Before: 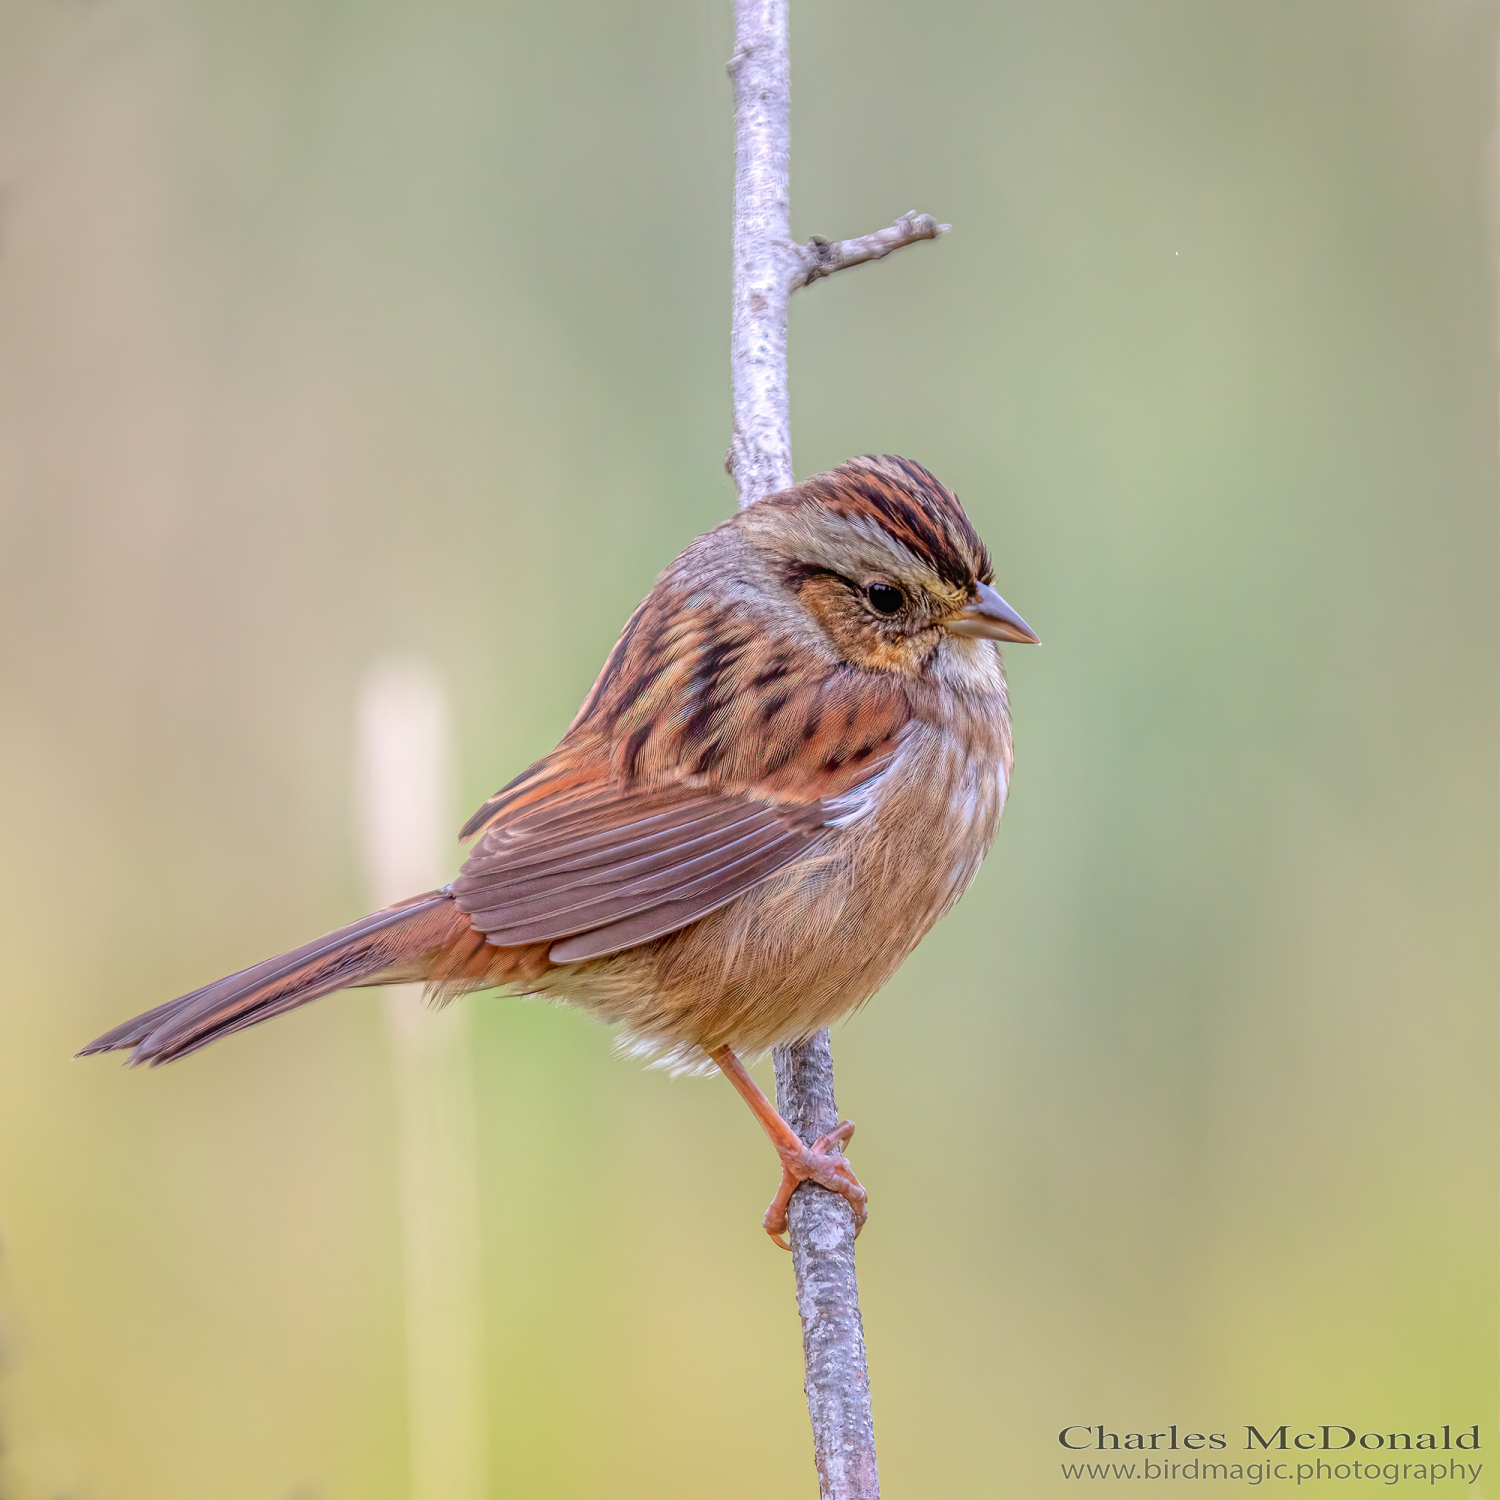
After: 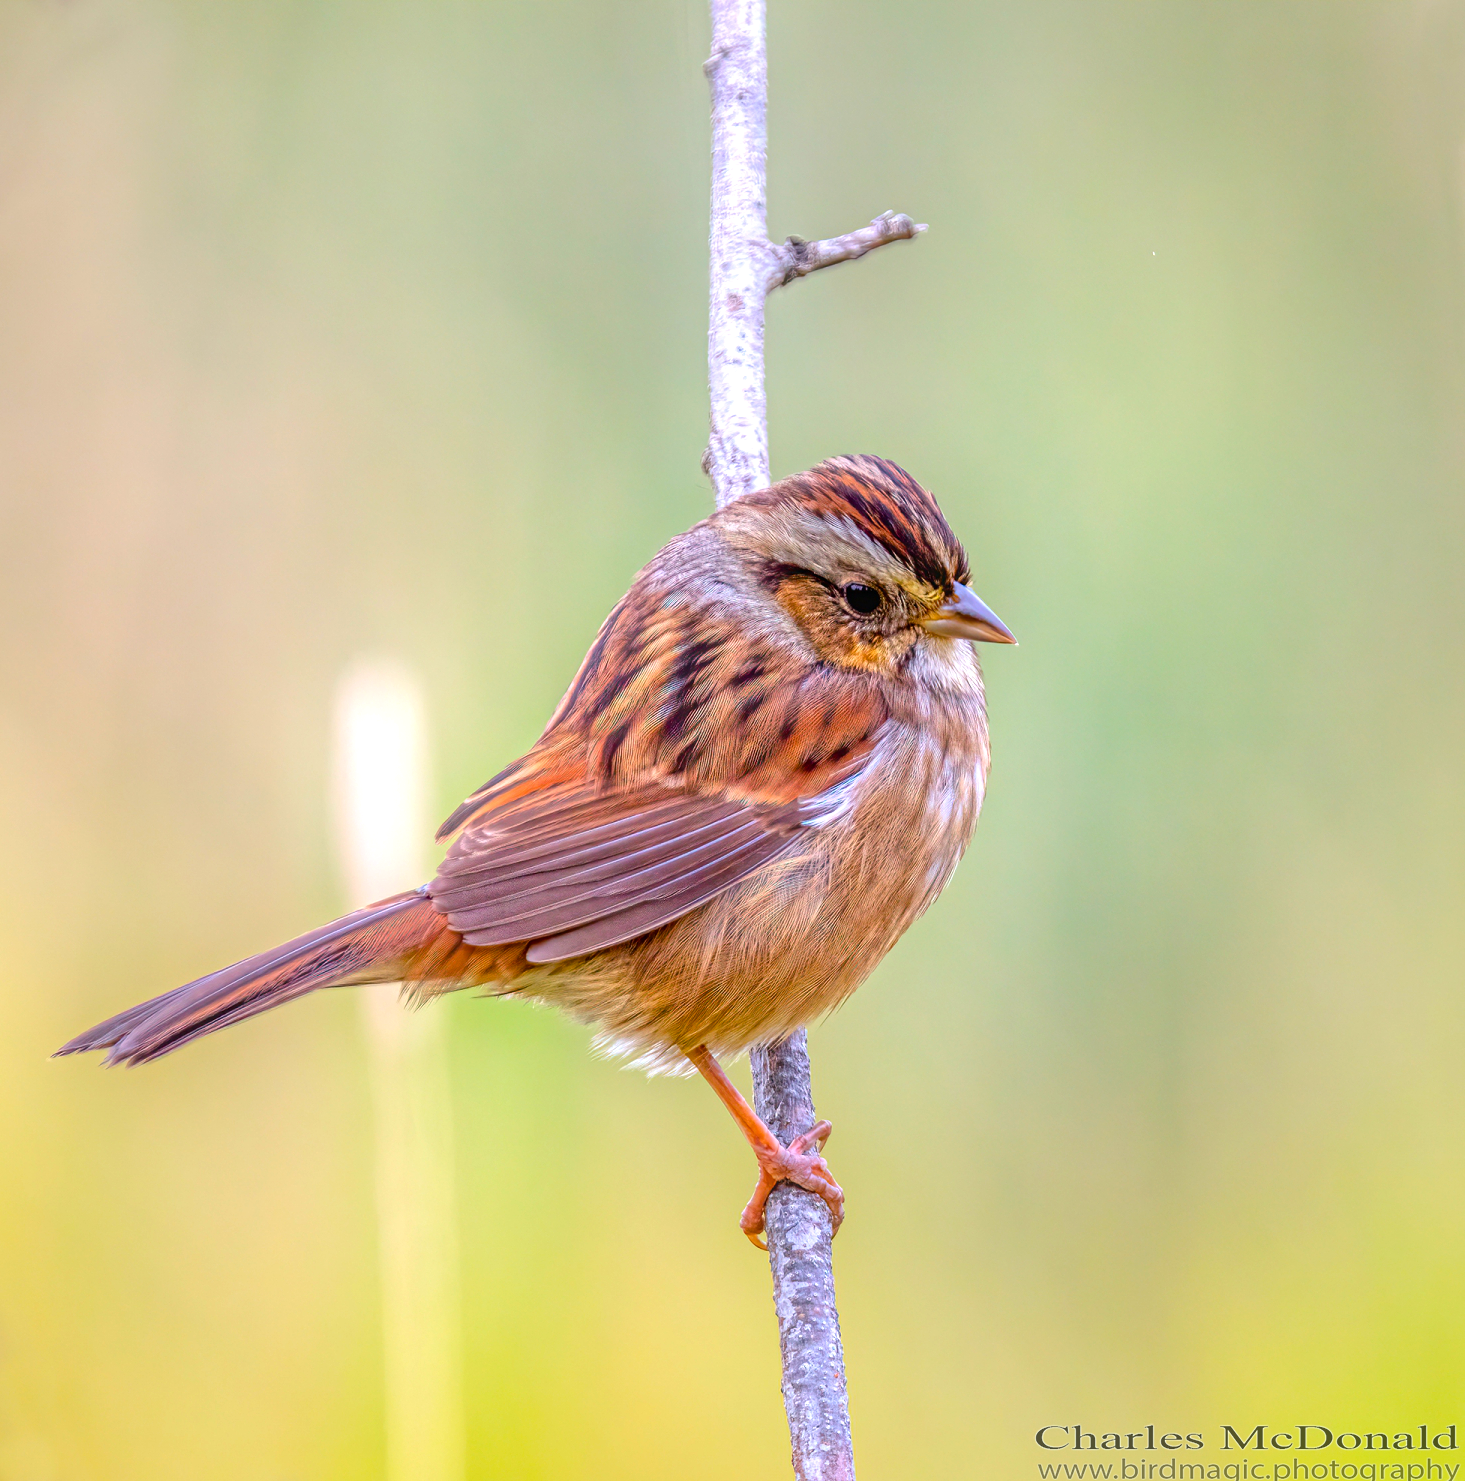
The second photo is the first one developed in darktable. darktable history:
crop and rotate: left 1.665%, right 0.605%, bottom 1.204%
color balance rgb: shadows lift › chroma 2.033%, shadows lift › hue 247.48°, linear chroma grading › global chroma 5.824%, perceptual saturation grading › global saturation 25.573%, perceptual brilliance grading › global brilliance 11.44%, global vibrance 14.958%
